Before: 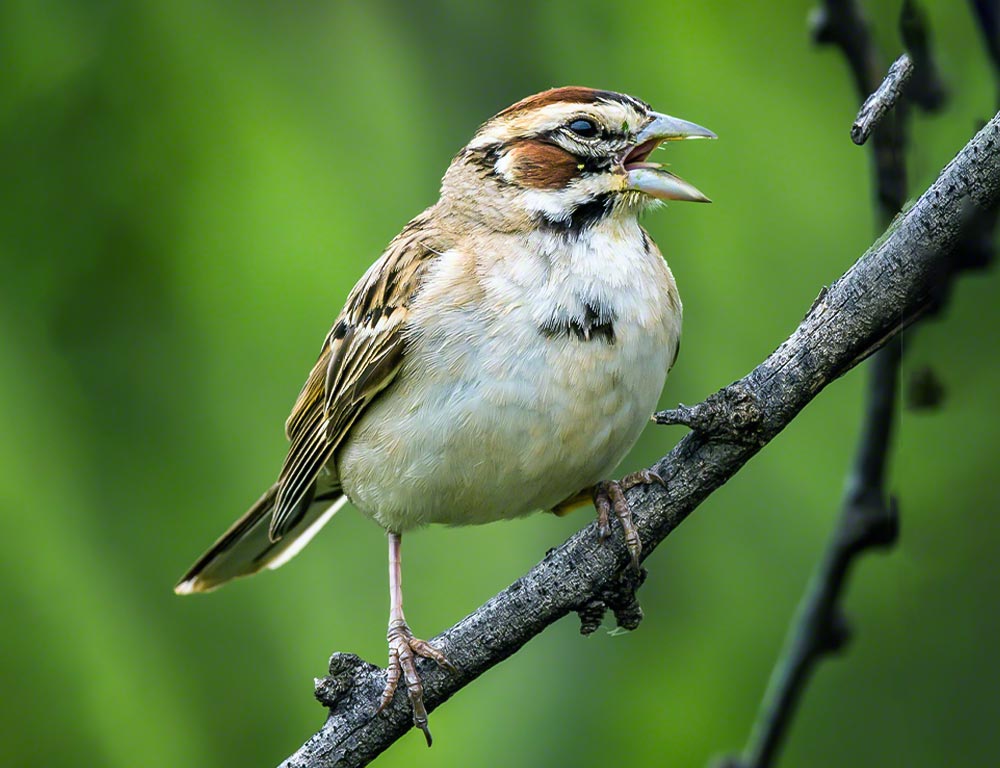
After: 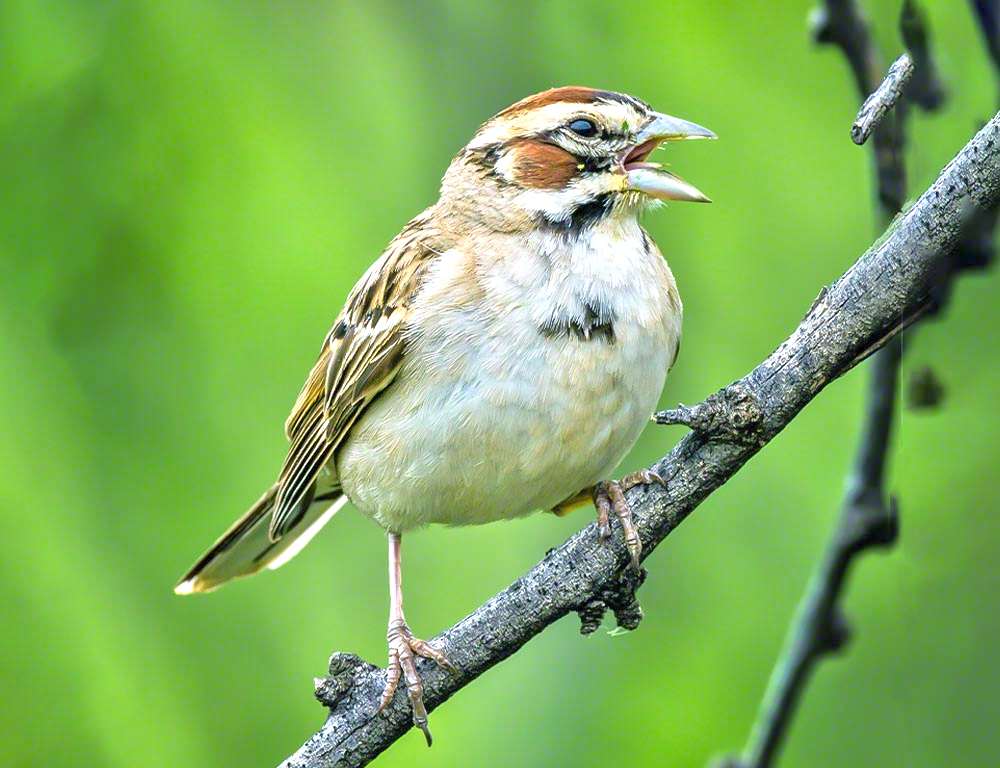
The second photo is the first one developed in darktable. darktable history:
tone equalizer: -8 EV 1.99 EV, -7 EV 1.99 EV, -6 EV 1.98 EV, -5 EV 1.96 EV, -4 EV 1.96 EV, -3 EV 1.49 EV, -2 EV 0.98 EV, -1 EV 0.501 EV, mask exposure compensation -0.502 EV
